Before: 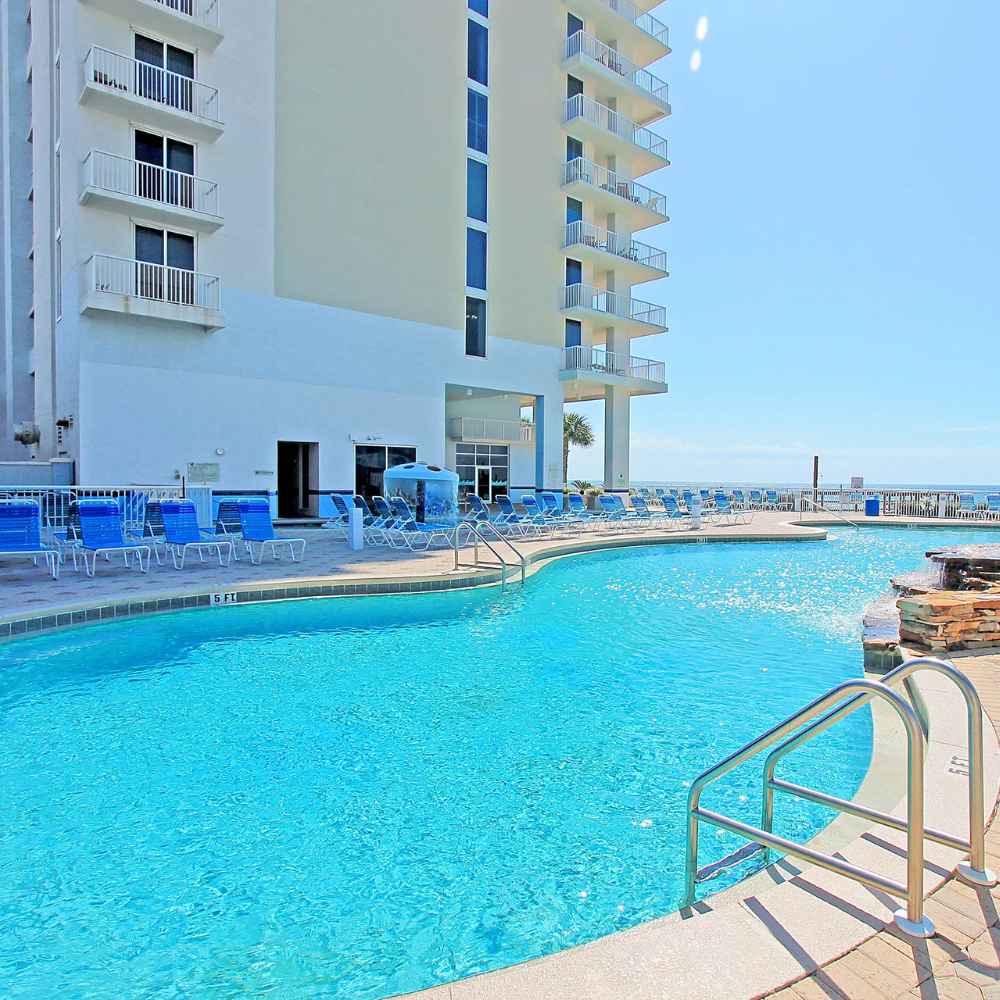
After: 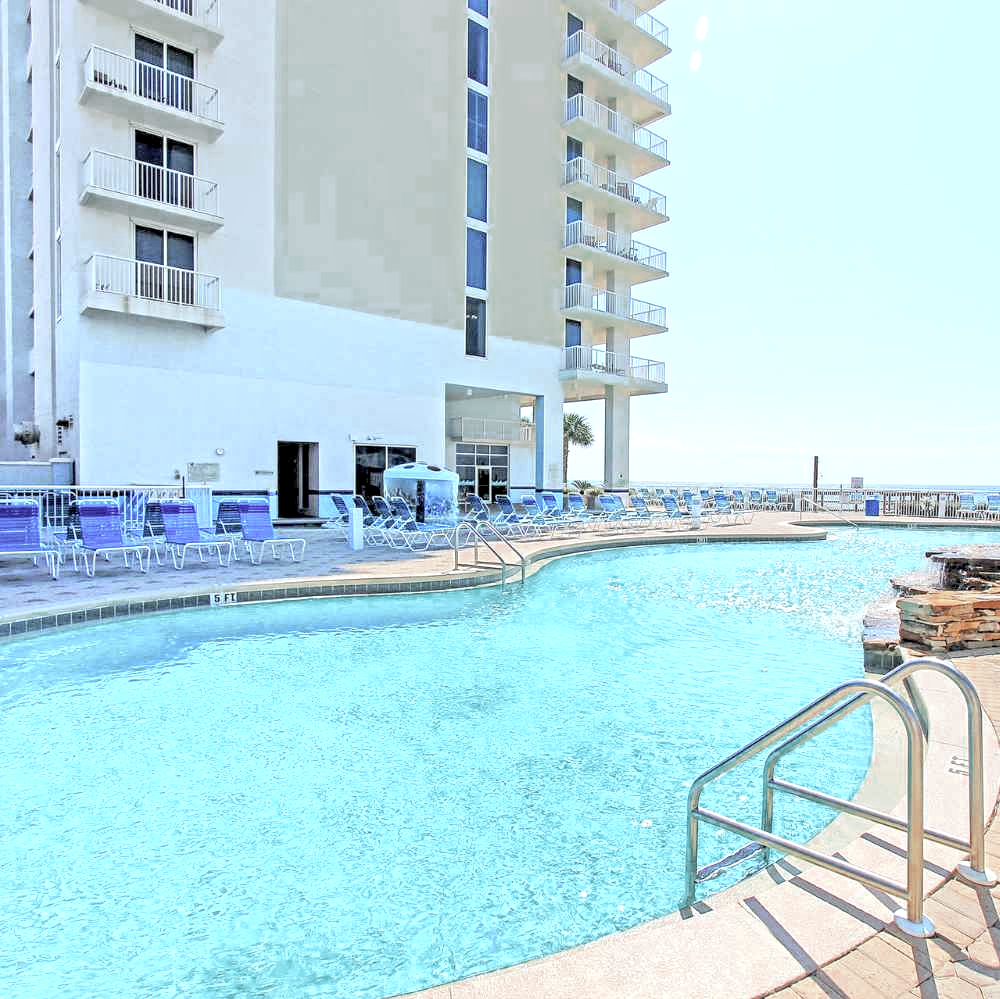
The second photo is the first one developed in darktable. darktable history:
contrast brightness saturation: brightness 0.284
crop: bottom 0.062%
color zones: curves: ch0 [(0, 0.5) (0.125, 0.4) (0.25, 0.5) (0.375, 0.4) (0.5, 0.4) (0.625, 0.6) (0.75, 0.6) (0.875, 0.5)]; ch1 [(0, 0.35) (0.125, 0.45) (0.25, 0.35) (0.375, 0.35) (0.5, 0.35) (0.625, 0.35) (0.75, 0.45) (0.875, 0.35)]; ch2 [(0, 0.6) (0.125, 0.5) (0.25, 0.5) (0.375, 0.6) (0.5, 0.6) (0.625, 0.5) (0.75, 0.5) (0.875, 0.5)]
local contrast: highlights 60%, shadows 60%, detail 160%
